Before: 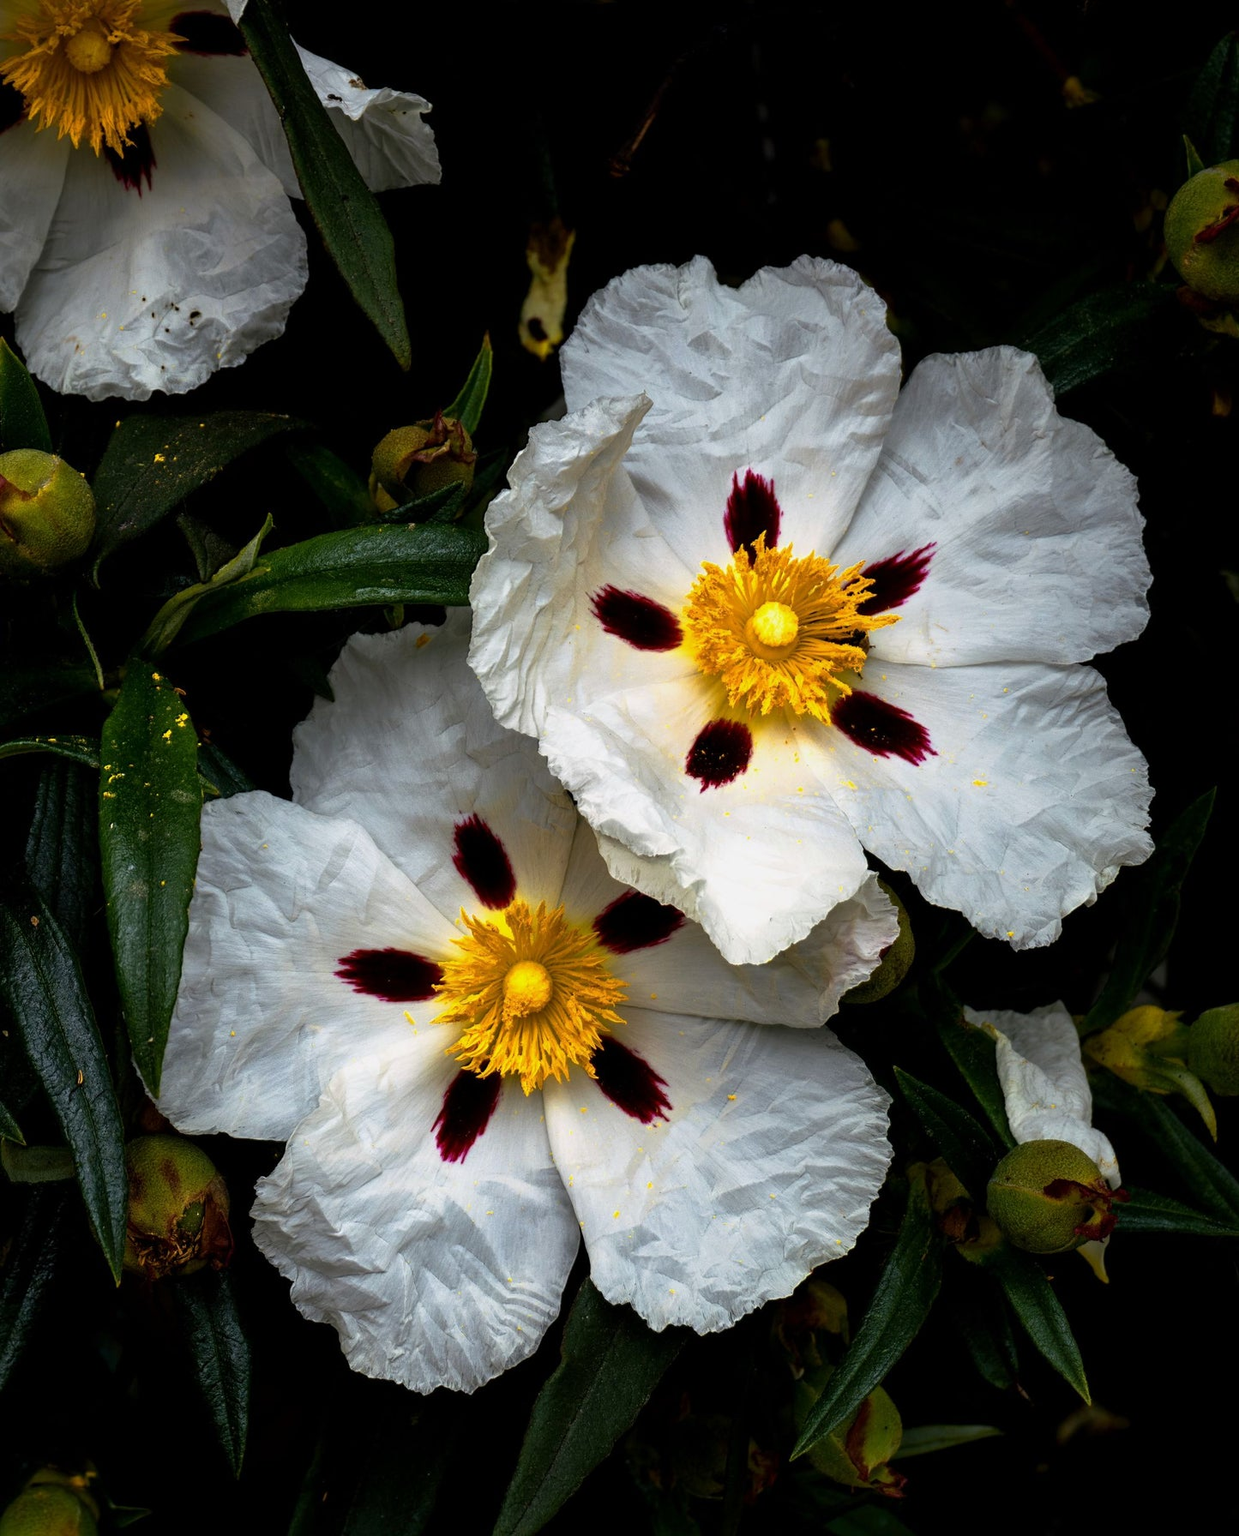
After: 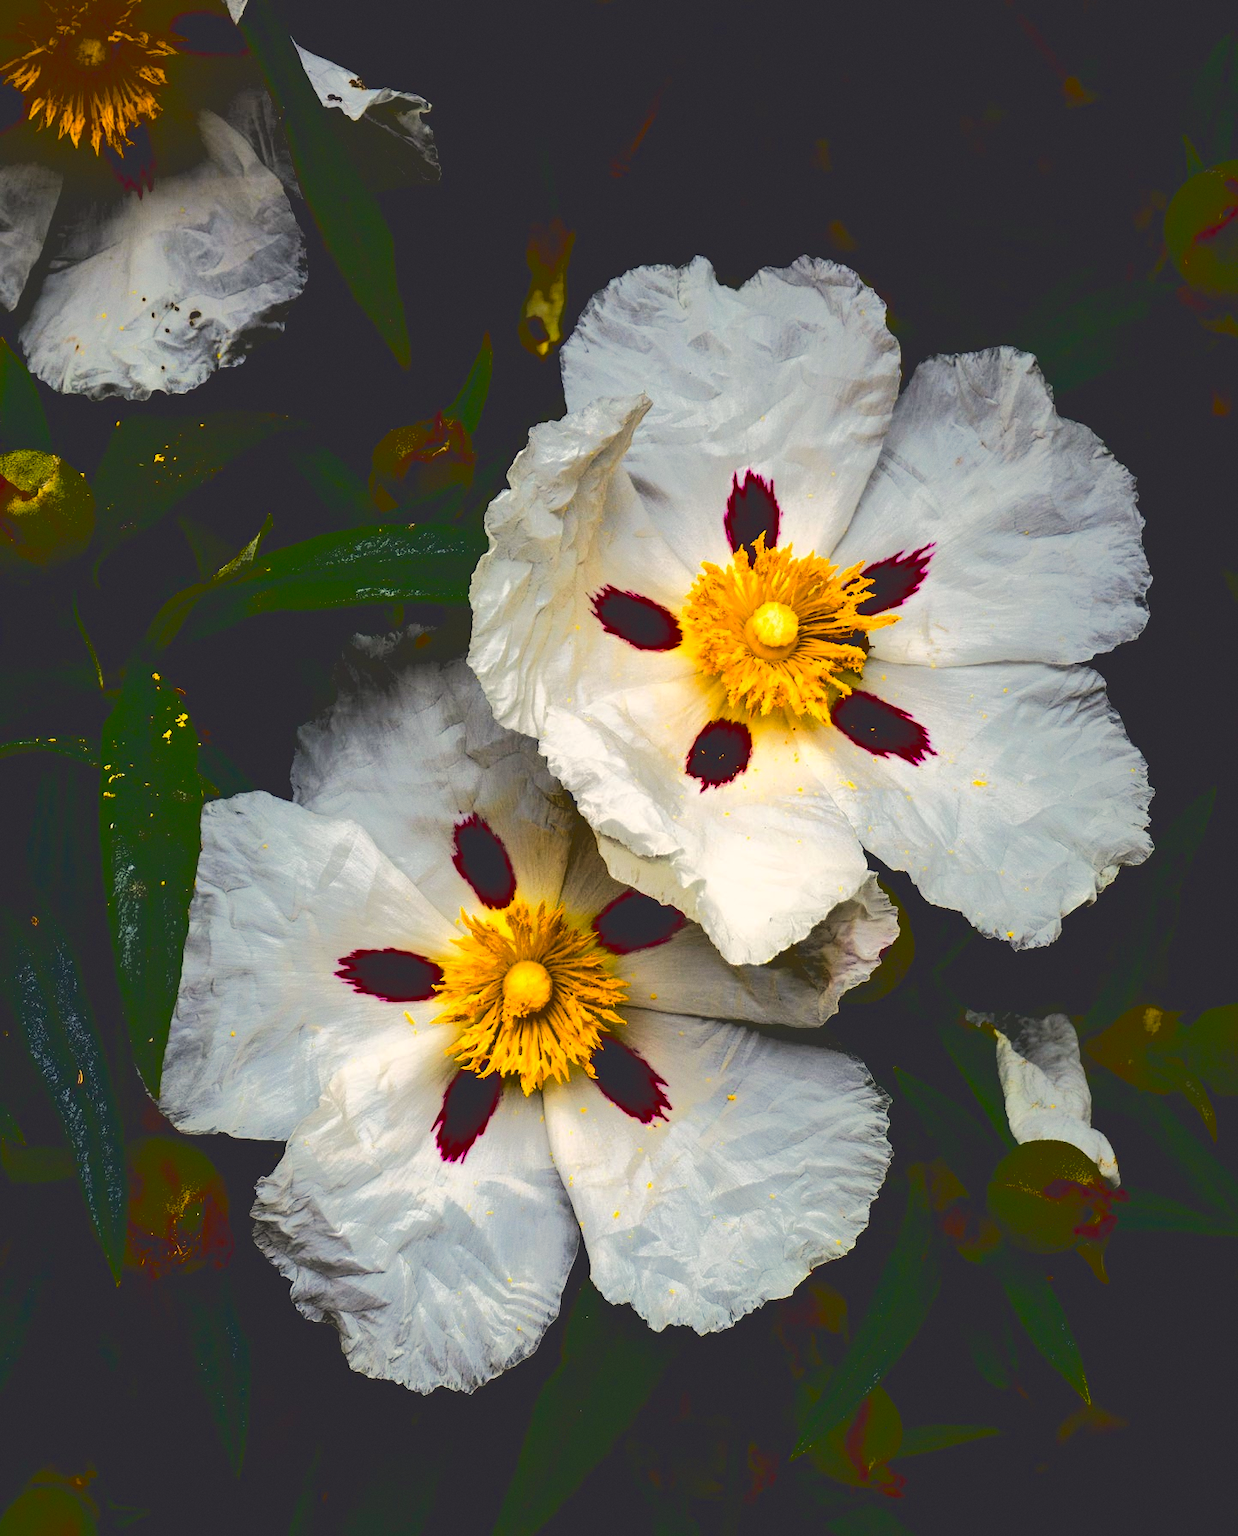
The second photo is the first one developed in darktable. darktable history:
base curve: curves: ch0 [(0.065, 0.026) (0.236, 0.358) (0.53, 0.546) (0.777, 0.841) (0.924, 0.992)], preserve colors average RGB
color balance rgb: shadows lift › chroma 3%, shadows lift › hue 280.8°, power › hue 330°, highlights gain › chroma 3%, highlights gain › hue 75.6°, global offset › luminance 0.7%, perceptual saturation grading › global saturation 20%, perceptual saturation grading › highlights -25%, perceptual saturation grading › shadows 50%, global vibrance 20.33%
grain: coarseness 0.09 ISO, strength 10%
